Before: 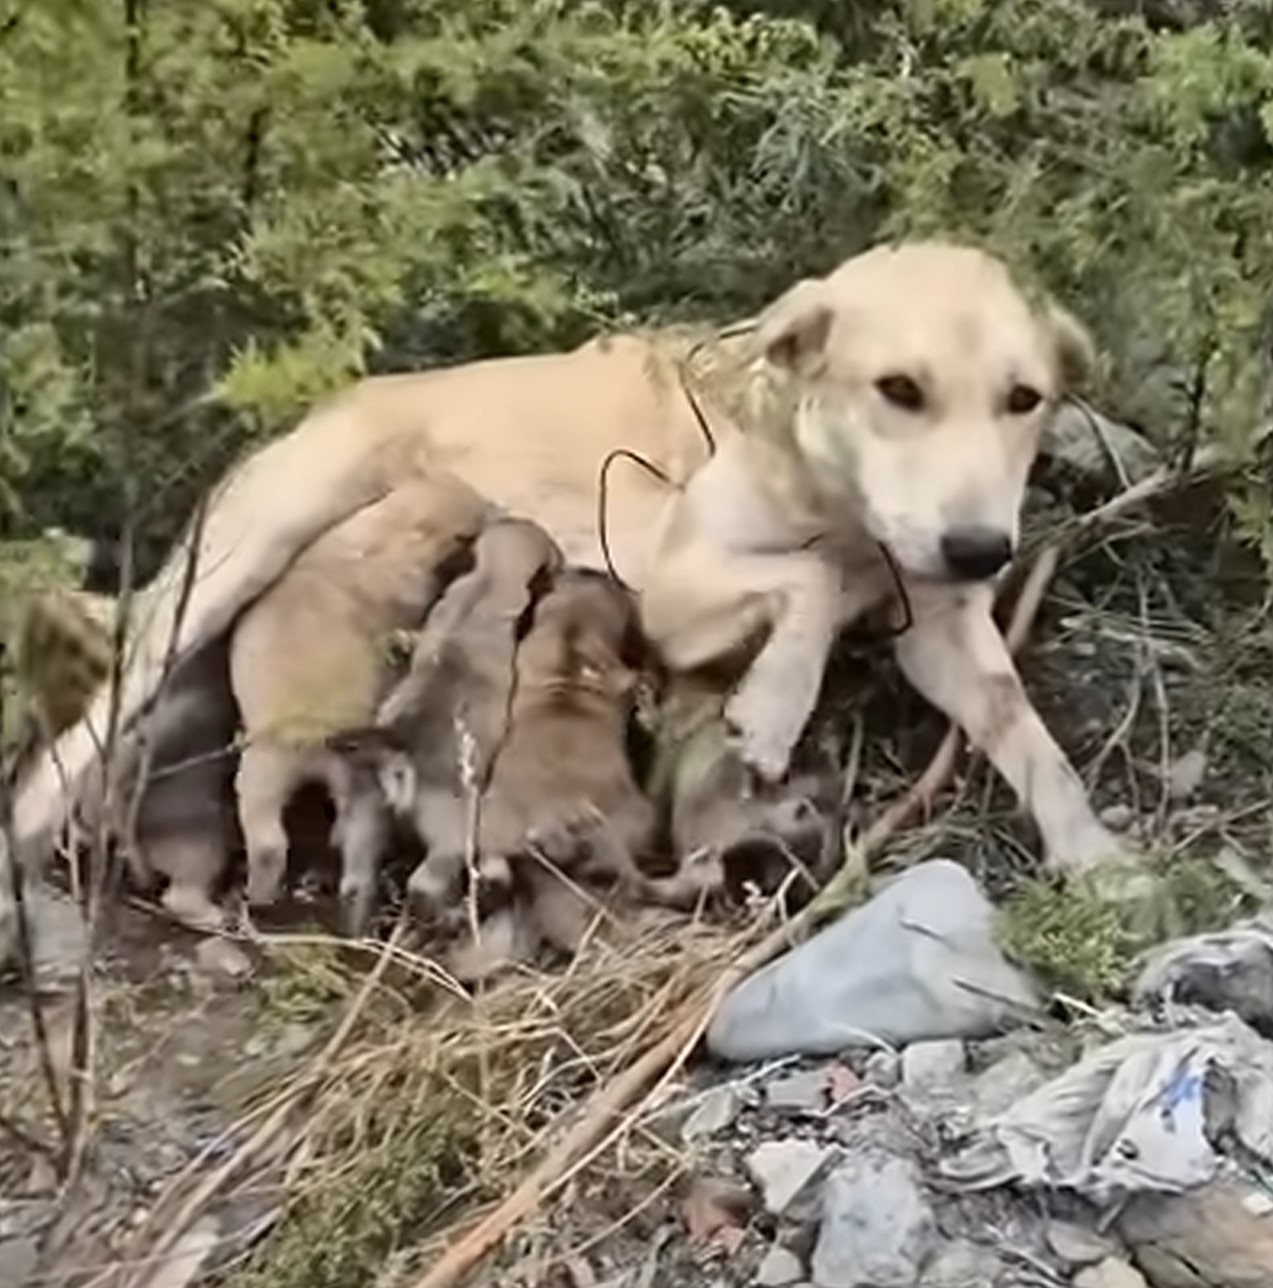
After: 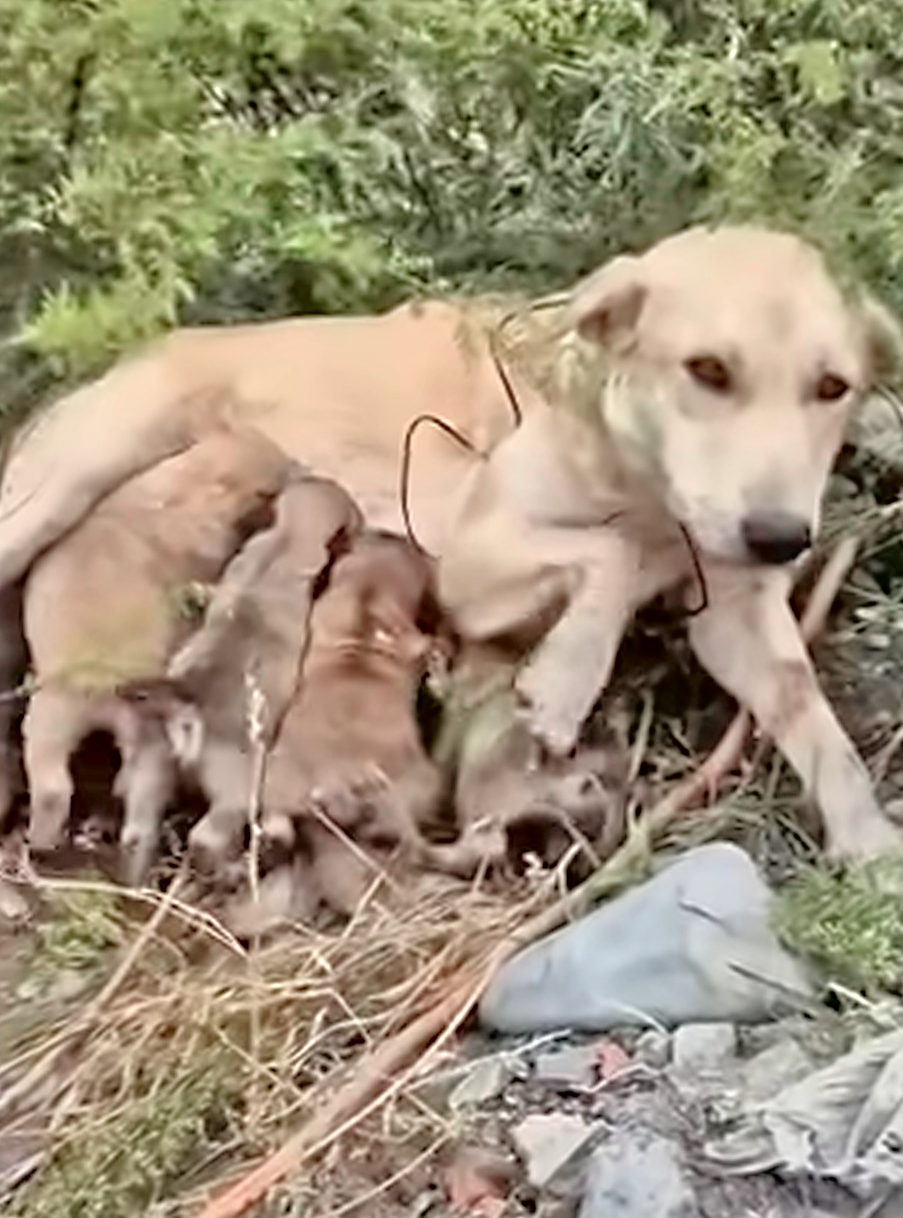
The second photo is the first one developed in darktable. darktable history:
tone equalizer: -7 EV 0.15 EV, -6 EV 0.6 EV, -5 EV 1.15 EV, -4 EV 1.33 EV, -3 EV 1.15 EV, -2 EV 0.6 EV, -1 EV 0.15 EV, mask exposure compensation -0.5 EV
crop and rotate: angle -3.27°, left 14.277%, top 0.028%, right 10.766%, bottom 0.028%
tone curve: curves: ch0 [(0, 0) (0.059, 0.027) (0.162, 0.125) (0.304, 0.279) (0.547, 0.532) (0.828, 0.815) (1, 0.983)]; ch1 [(0, 0) (0.23, 0.166) (0.34, 0.298) (0.371, 0.334) (0.435, 0.408) (0.477, 0.469) (0.499, 0.498) (0.529, 0.544) (0.559, 0.587) (0.743, 0.798) (1, 1)]; ch2 [(0, 0) (0.431, 0.414) (0.498, 0.503) (0.524, 0.531) (0.568, 0.567) (0.6, 0.597) (0.643, 0.631) (0.74, 0.721) (1, 1)], color space Lab, independent channels, preserve colors none
